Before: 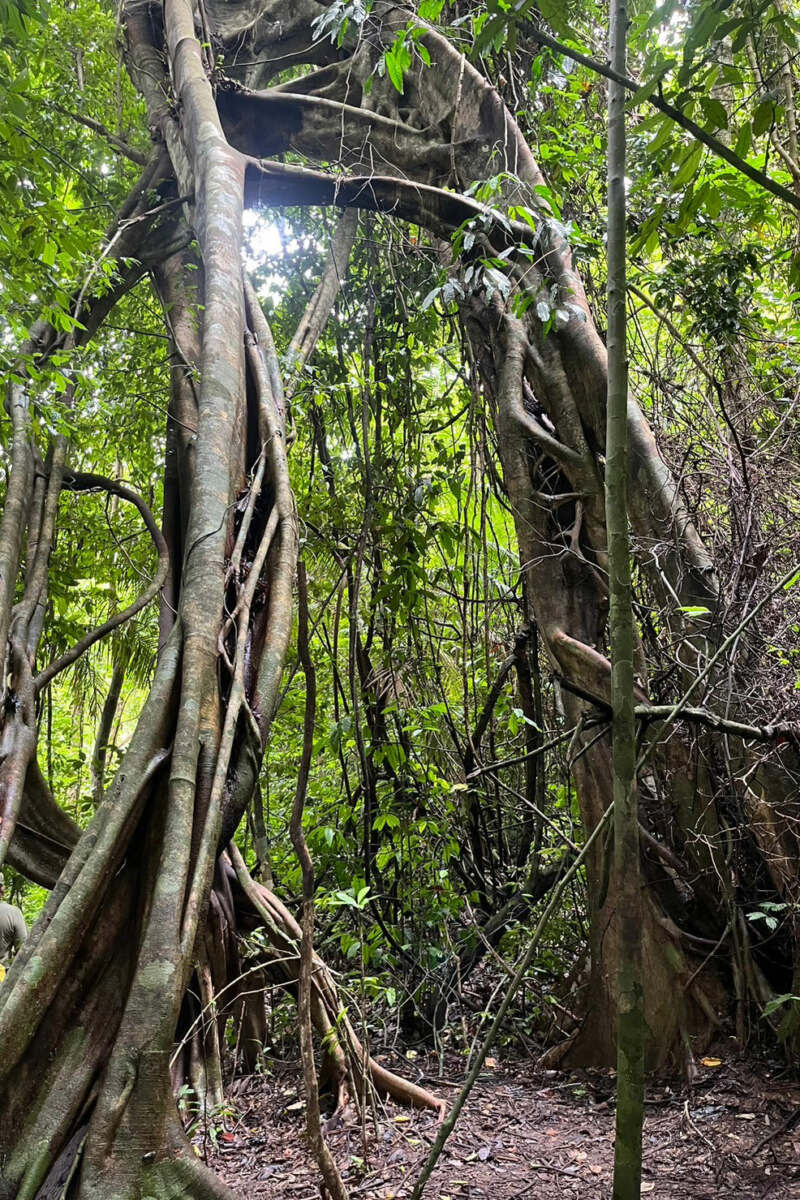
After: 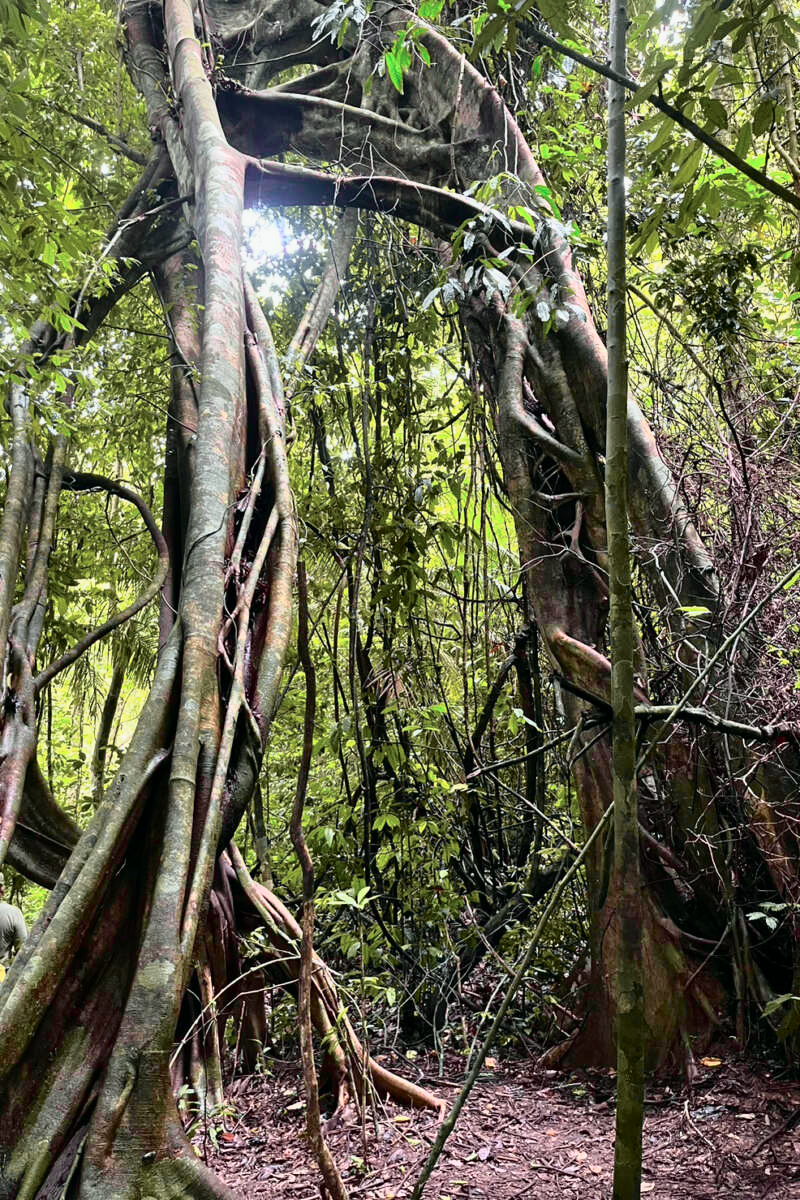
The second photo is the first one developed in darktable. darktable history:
tone curve: curves: ch0 [(0, 0) (0.105, 0.068) (0.195, 0.162) (0.283, 0.283) (0.384, 0.404) (0.485, 0.531) (0.638, 0.681) (0.795, 0.879) (1, 0.977)]; ch1 [(0, 0) (0.161, 0.092) (0.35, 0.33) (0.379, 0.401) (0.456, 0.469) (0.504, 0.501) (0.512, 0.523) (0.58, 0.597) (0.635, 0.646) (1, 1)]; ch2 [(0, 0) (0.371, 0.362) (0.437, 0.437) (0.5, 0.5) (0.53, 0.523) (0.56, 0.58) (0.622, 0.606) (1, 1)], color space Lab, independent channels, preserve colors none
